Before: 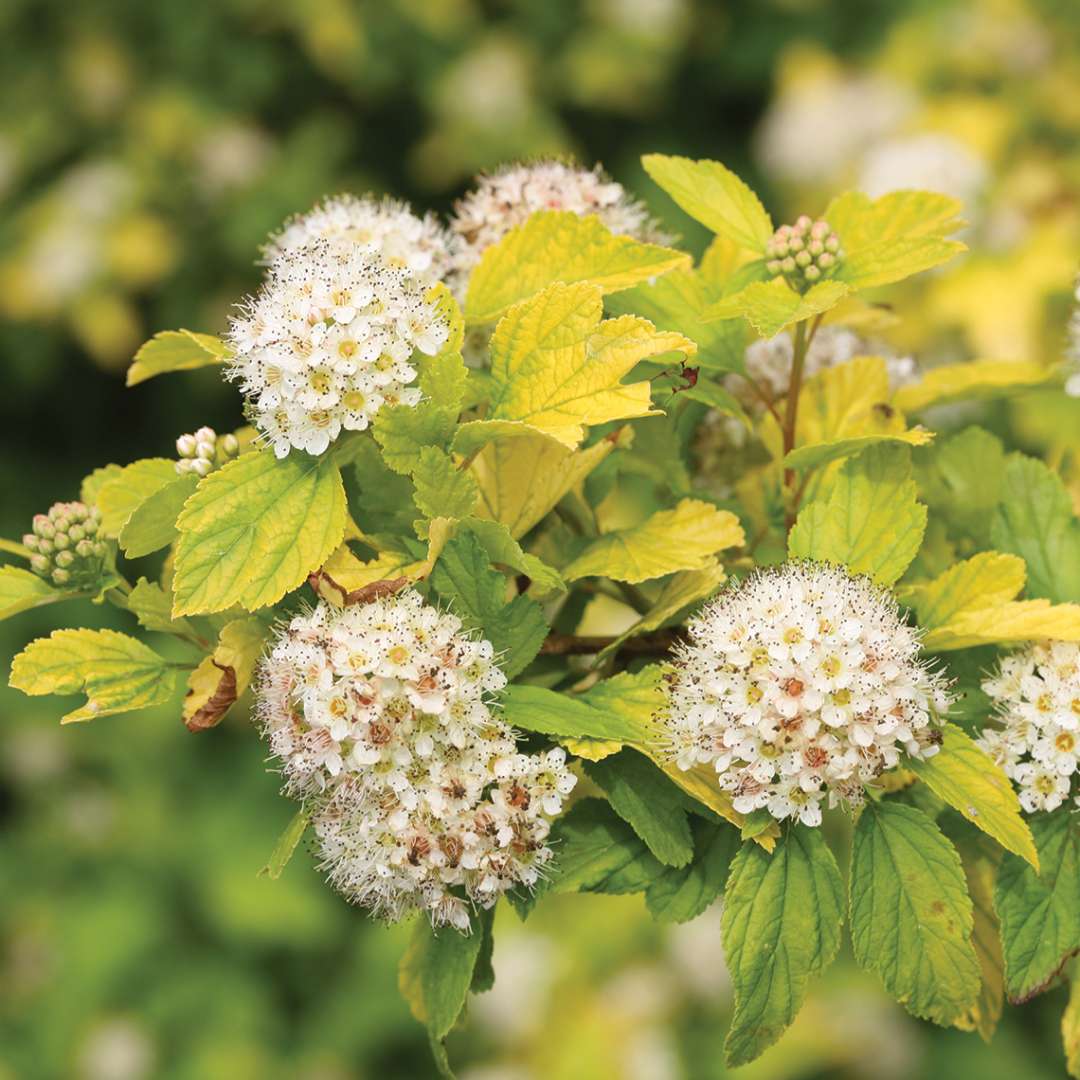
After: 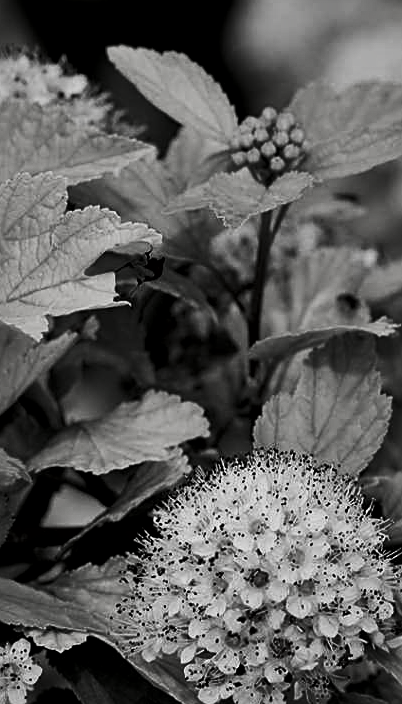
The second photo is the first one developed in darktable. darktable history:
crop and rotate: left 49.617%, top 10.149%, right 13.138%, bottom 24.583%
contrast brightness saturation: contrast 0.023, brightness -0.994, saturation -0.982
filmic rgb: black relative exposure -11.32 EV, white relative exposure 3.25 EV, threshold 5.98 EV, hardness 6.73, enable highlight reconstruction true
sharpen: on, module defaults
shadows and highlights: shadows 49.09, highlights -42.54, soften with gaussian
local contrast: mode bilateral grid, contrast 100, coarseness 99, detail 165%, midtone range 0.2
